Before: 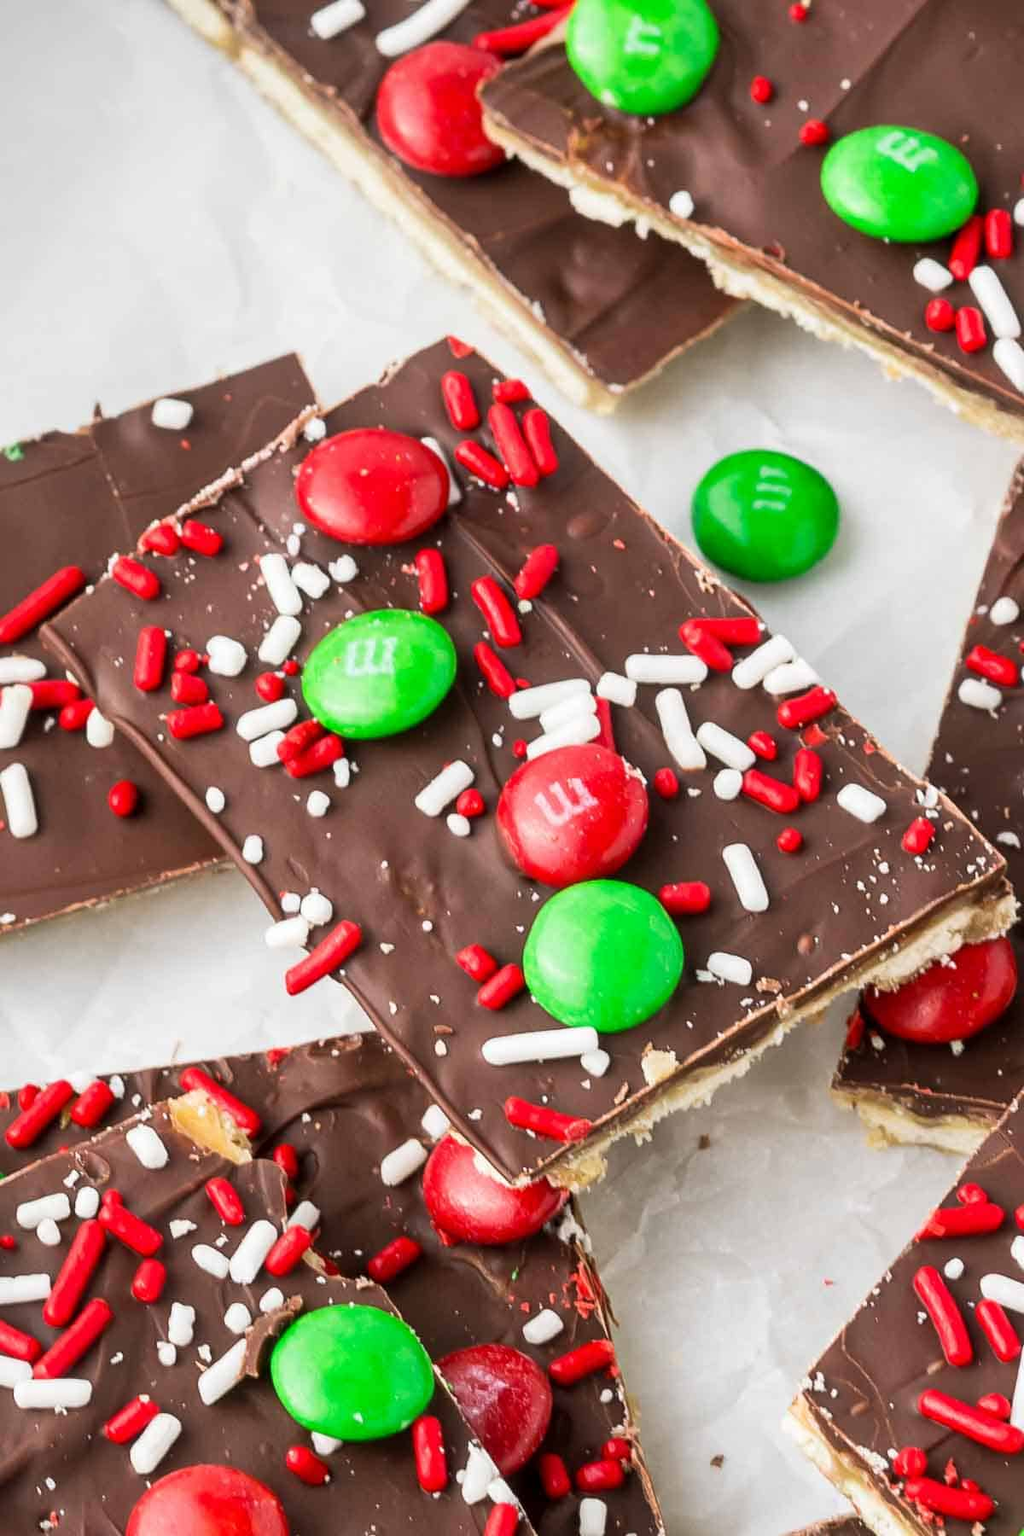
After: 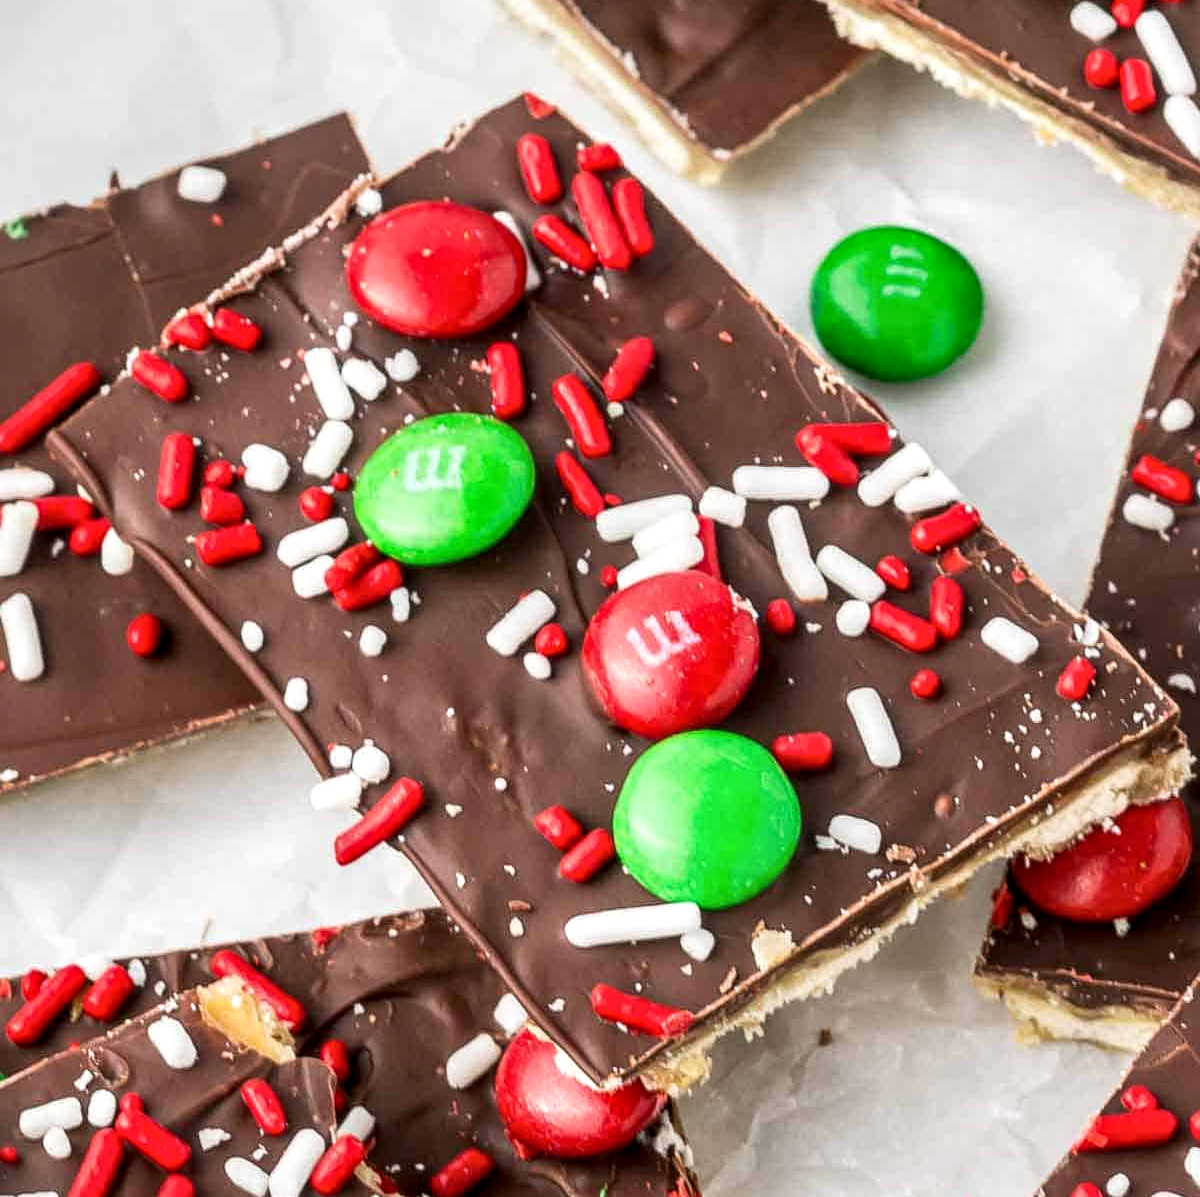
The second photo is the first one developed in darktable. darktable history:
local contrast: detail 142%
crop: top 16.727%, bottom 16.727%
